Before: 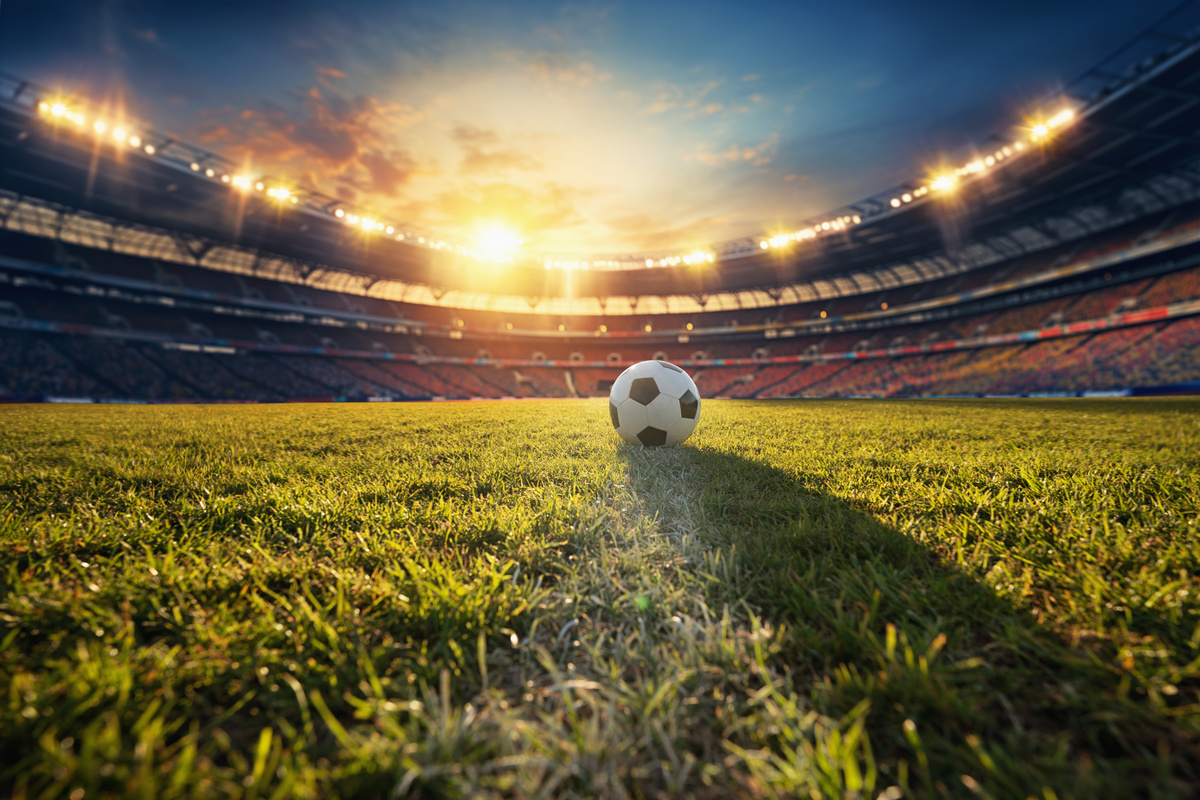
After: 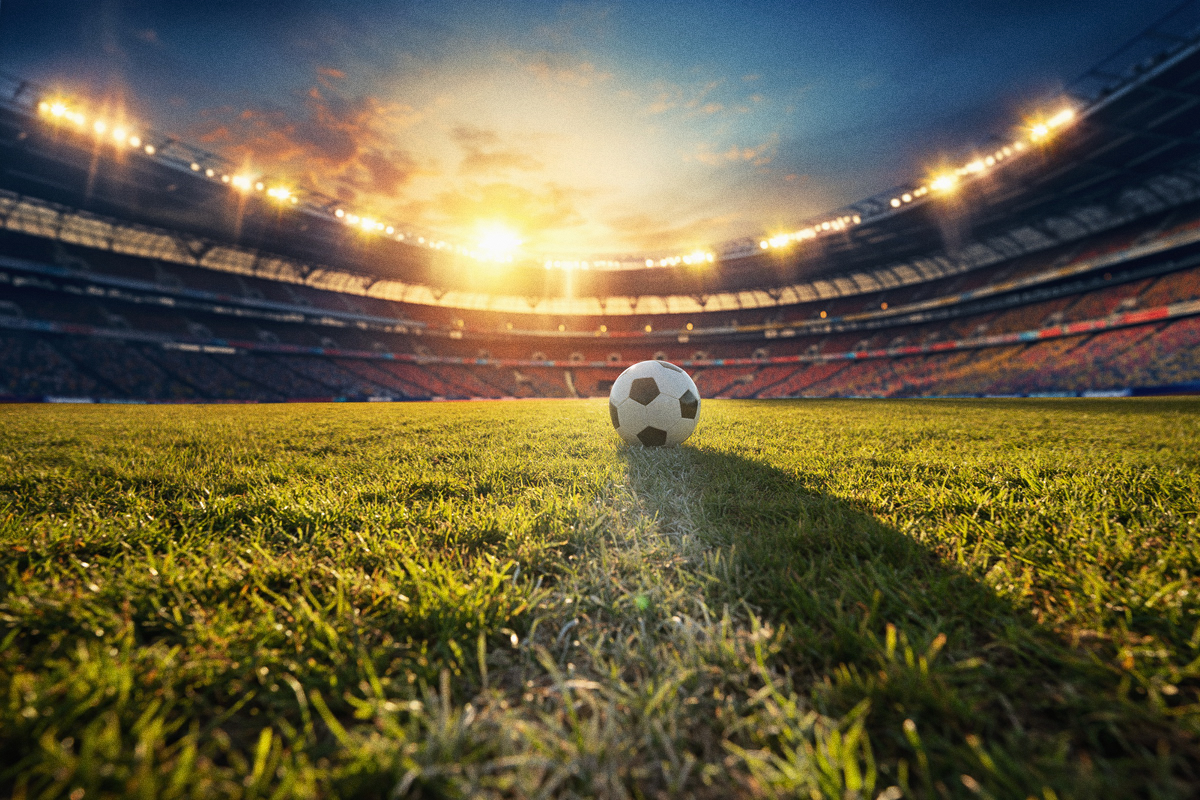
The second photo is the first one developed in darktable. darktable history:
grain: coarseness 0.47 ISO
